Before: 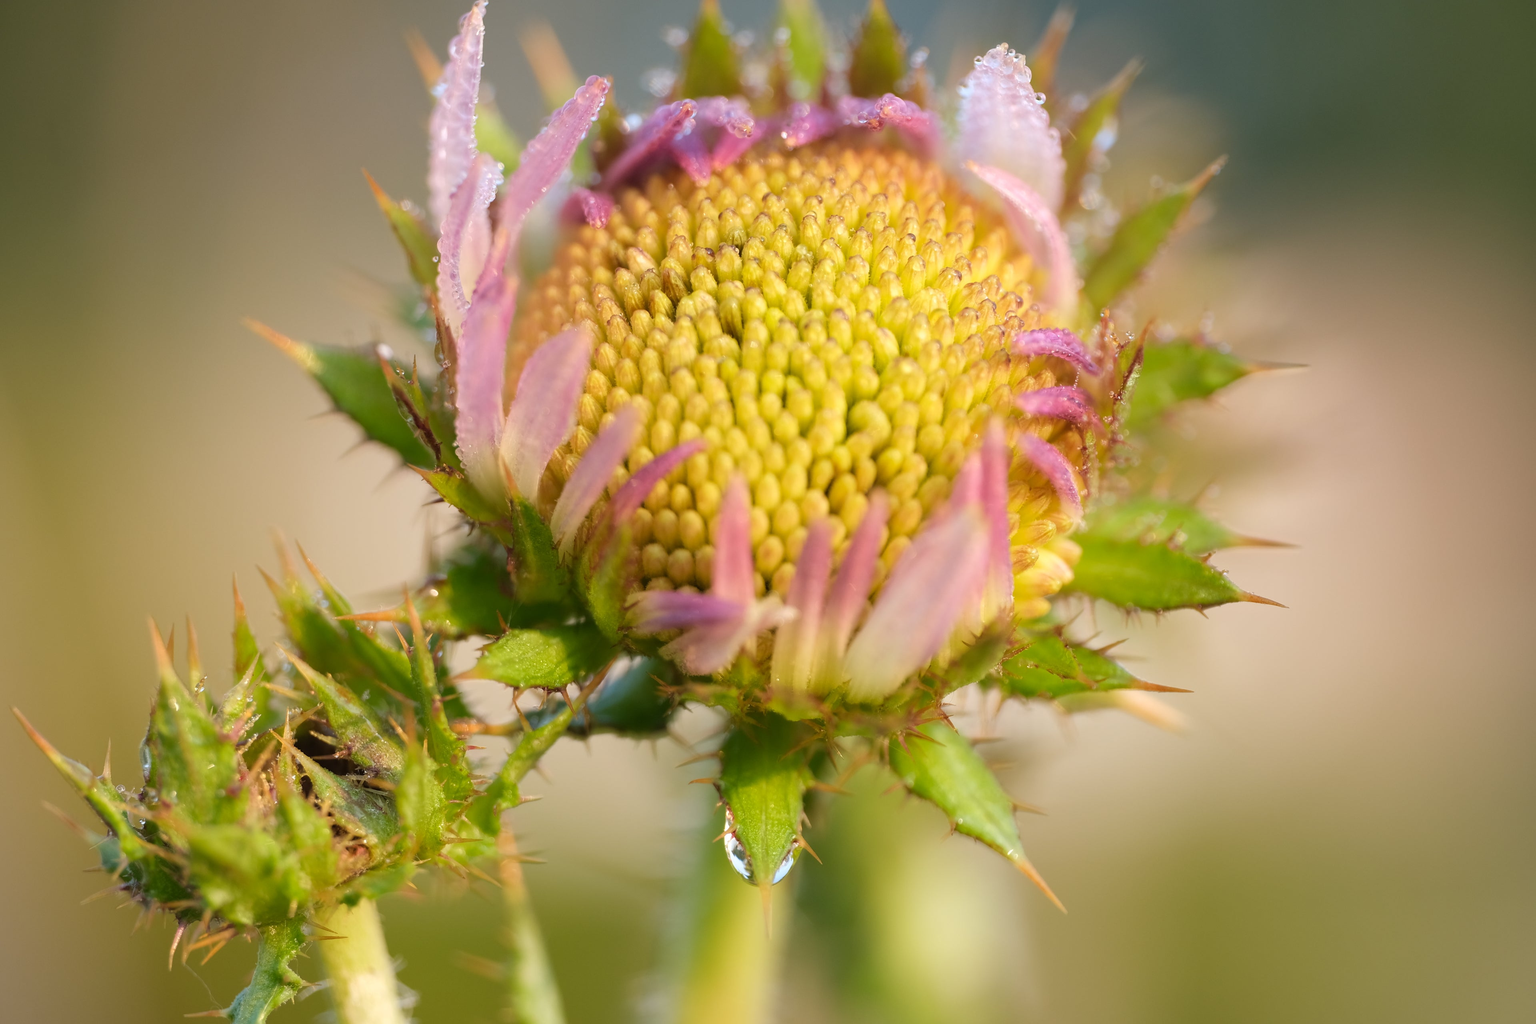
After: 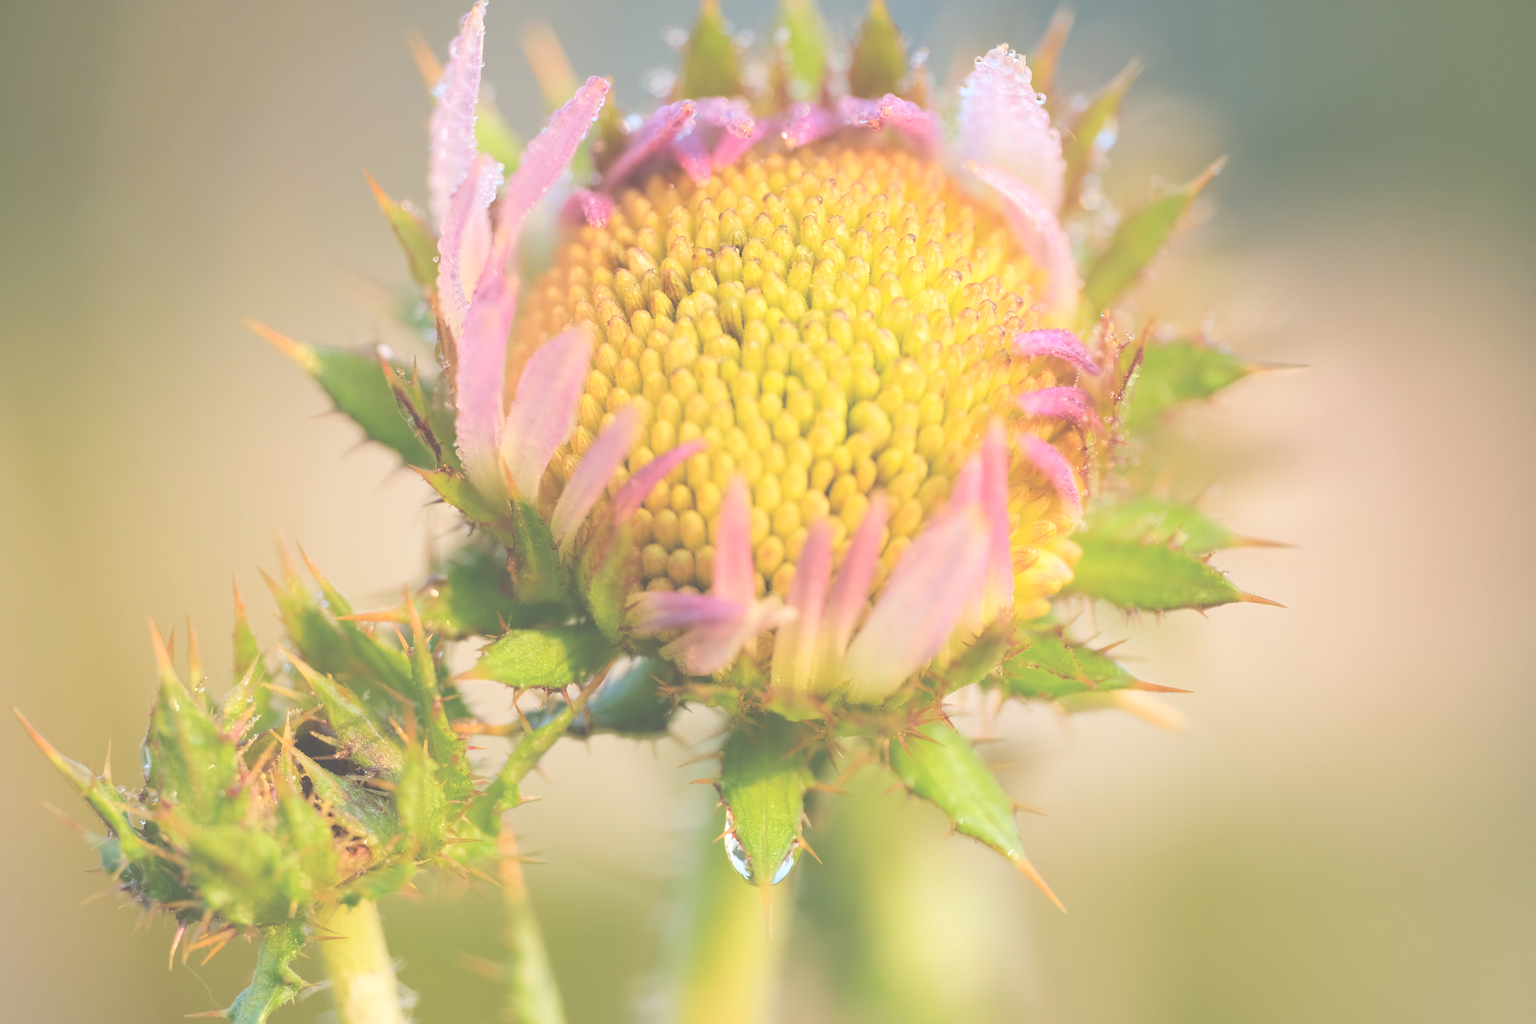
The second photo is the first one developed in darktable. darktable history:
global tonemap: drago (0.7, 100)
exposure: black level correction -0.028, compensate highlight preservation false
